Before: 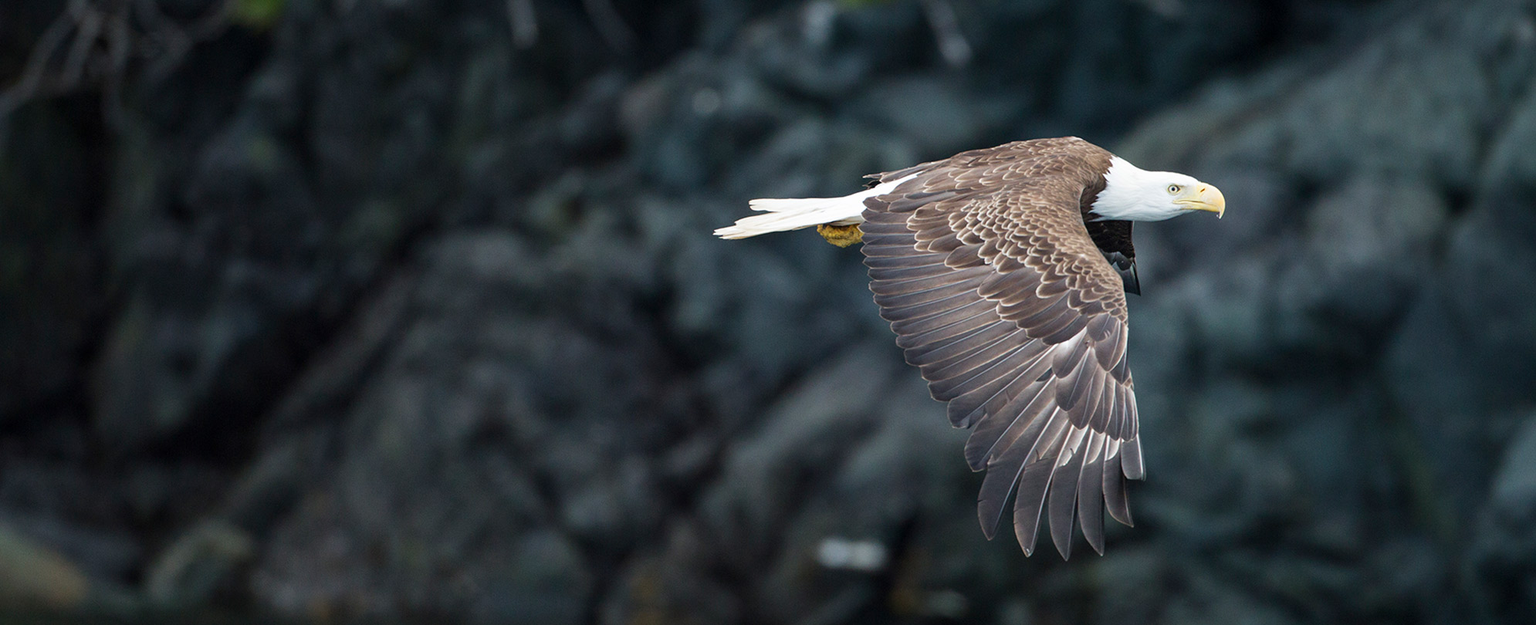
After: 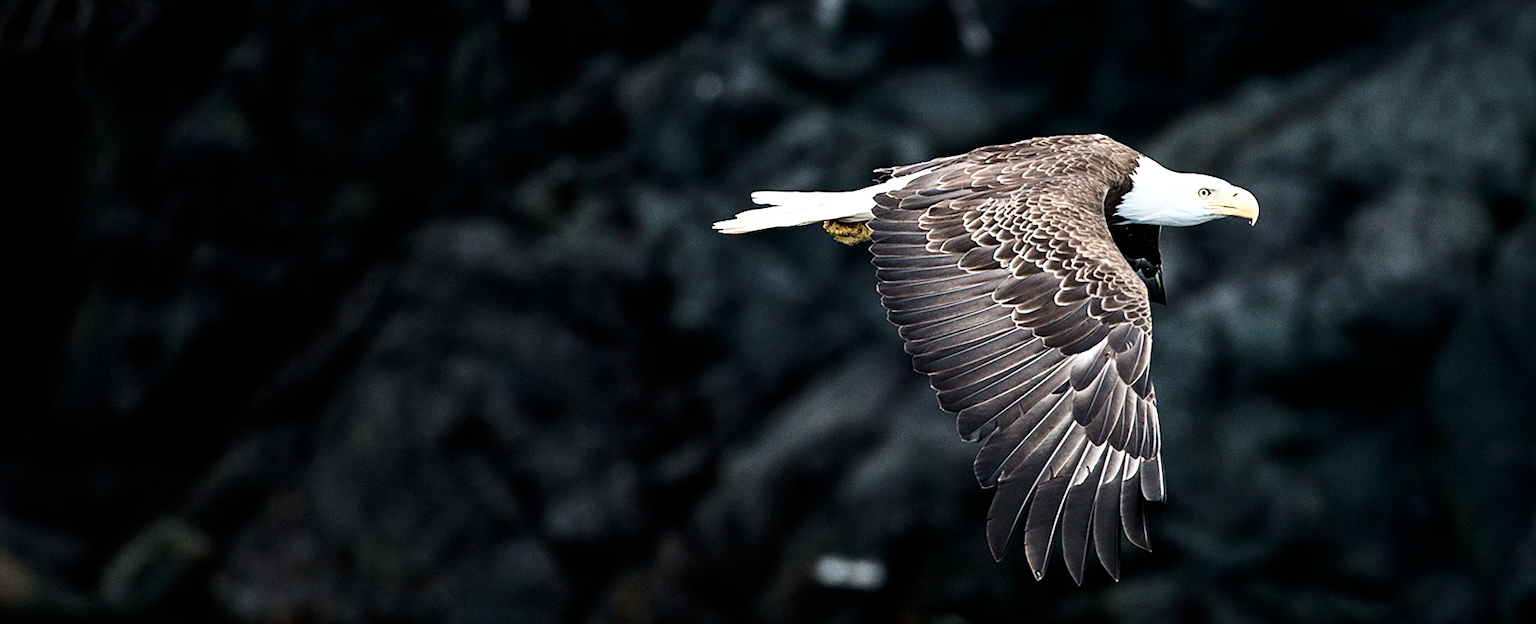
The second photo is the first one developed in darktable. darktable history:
crop and rotate: angle -1.54°
exposure: exposure -0.047 EV, compensate exposure bias true, compensate highlight preservation false
contrast brightness saturation: contrast 0.221
color zones: curves: ch0 [(0, 0.5) (0.143, 0.52) (0.286, 0.5) (0.429, 0.5) (0.571, 0.5) (0.714, 0.5) (0.857, 0.5) (1, 0.5)]; ch1 [(0, 0.489) (0.155, 0.45) (0.286, 0.466) (0.429, 0.5) (0.571, 0.5) (0.714, 0.5) (0.857, 0.5) (1, 0.489)]
sharpen: on, module defaults
filmic rgb: black relative exposure -8.31 EV, white relative exposure 2.2 EV, target white luminance 99.966%, hardness 7.05, latitude 74.74%, contrast 1.324, highlights saturation mix -1.72%, shadows ↔ highlights balance 29.71%
